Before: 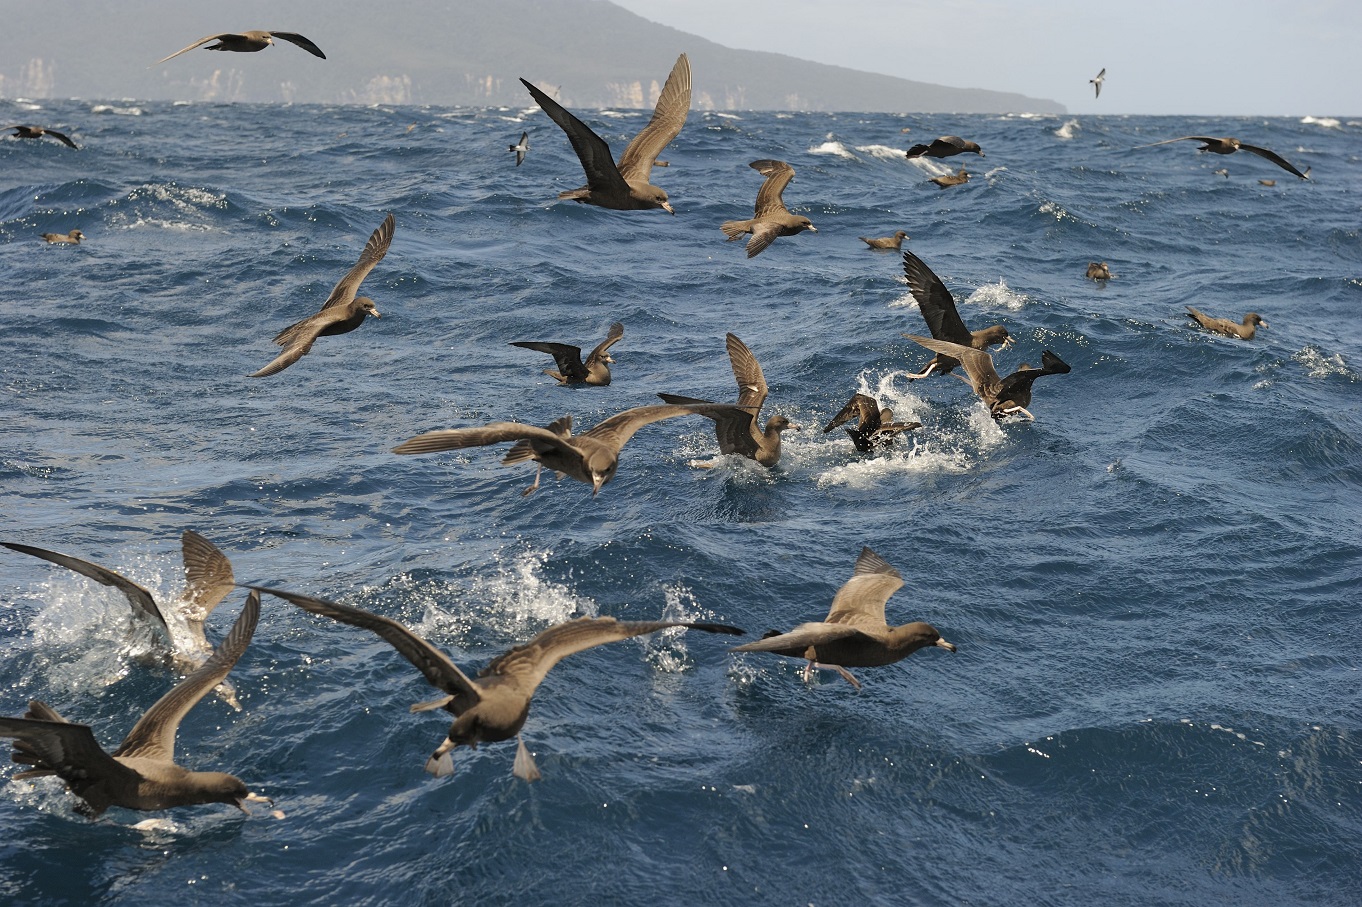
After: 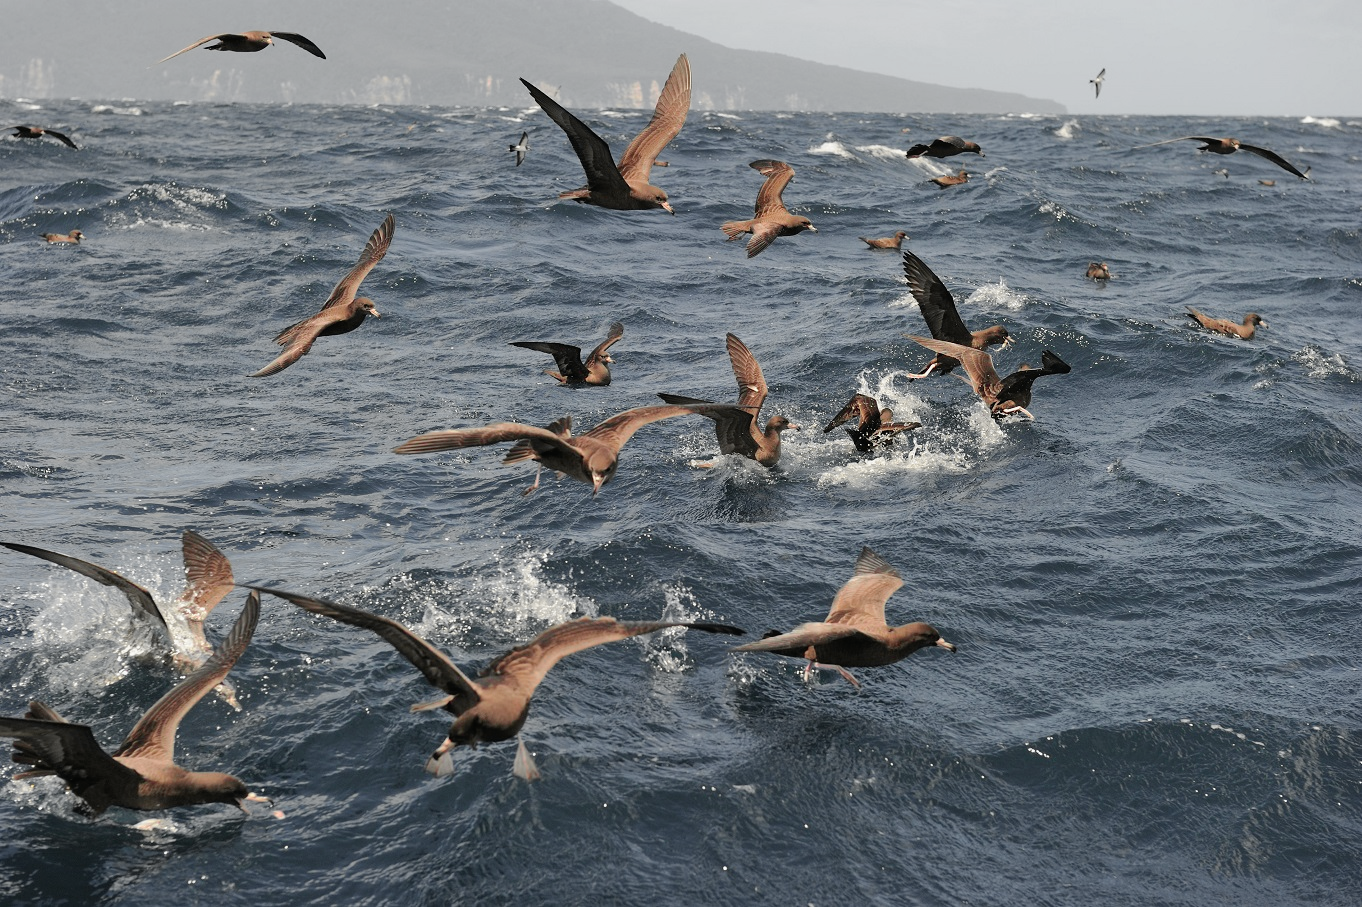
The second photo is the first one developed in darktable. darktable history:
tone curve: curves: ch0 [(0, 0.012) (0.036, 0.035) (0.274, 0.288) (0.504, 0.536) (0.844, 0.84) (1, 0.983)]; ch1 [(0, 0) (0.389, 0.403) (0.462, 0.486) (0.499, 0.498) (0.511, 0.502) (0.536, 0.547) (0.567, 0.588) (0.626, 0.645) (0.749, 0.781) (1, 1)]; ch2 [(0, 0) (0.457, 0.486) (0.5, 0.5) (0.56, 0.551) (0.615, 0.607) (0.704, 0.732) (1, 1)], color space Lab, independent channels, preserve colors none
